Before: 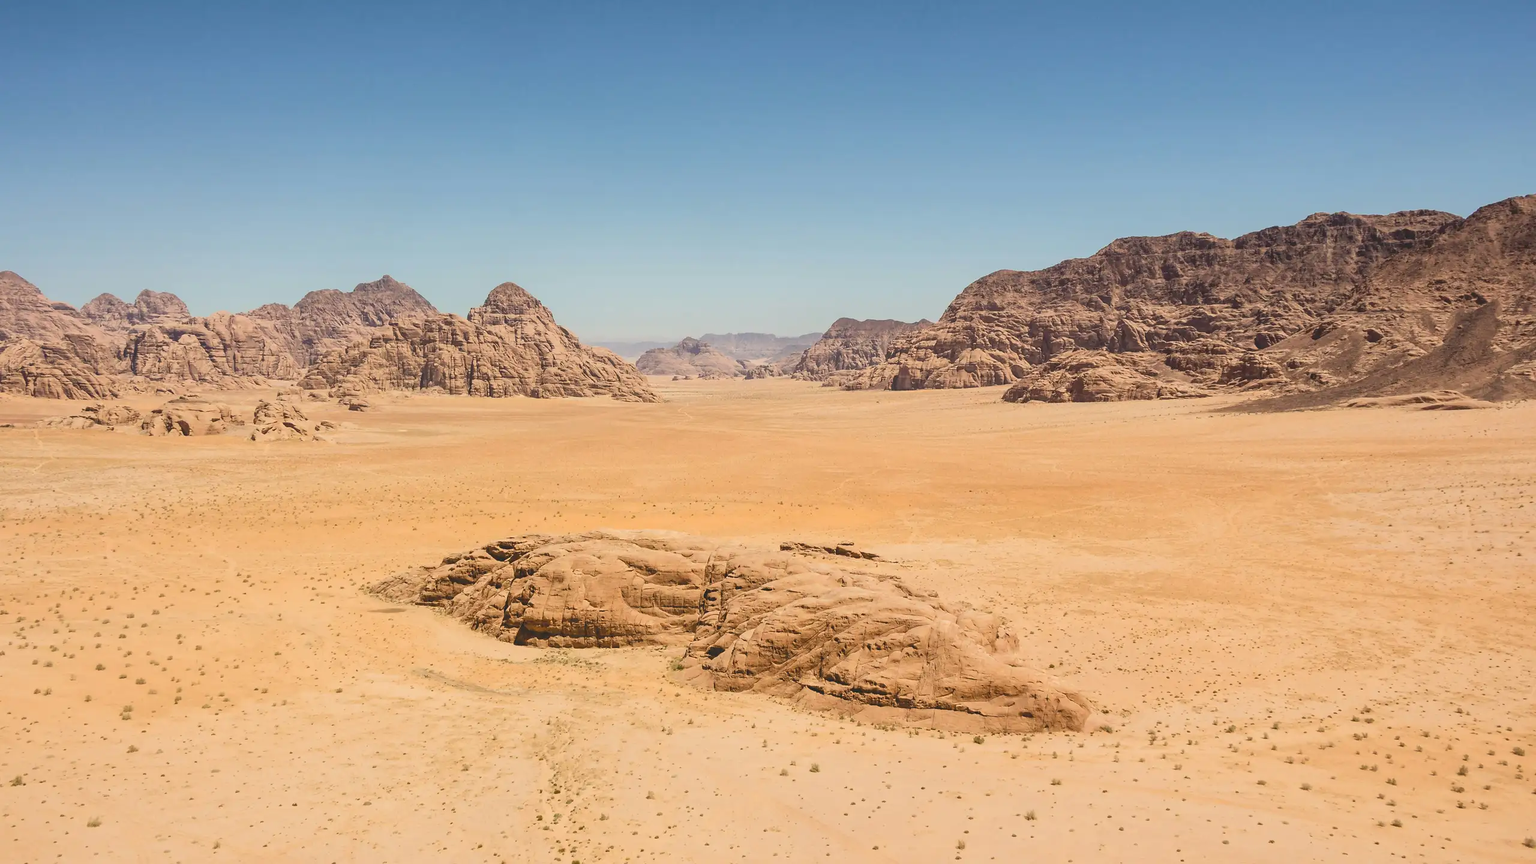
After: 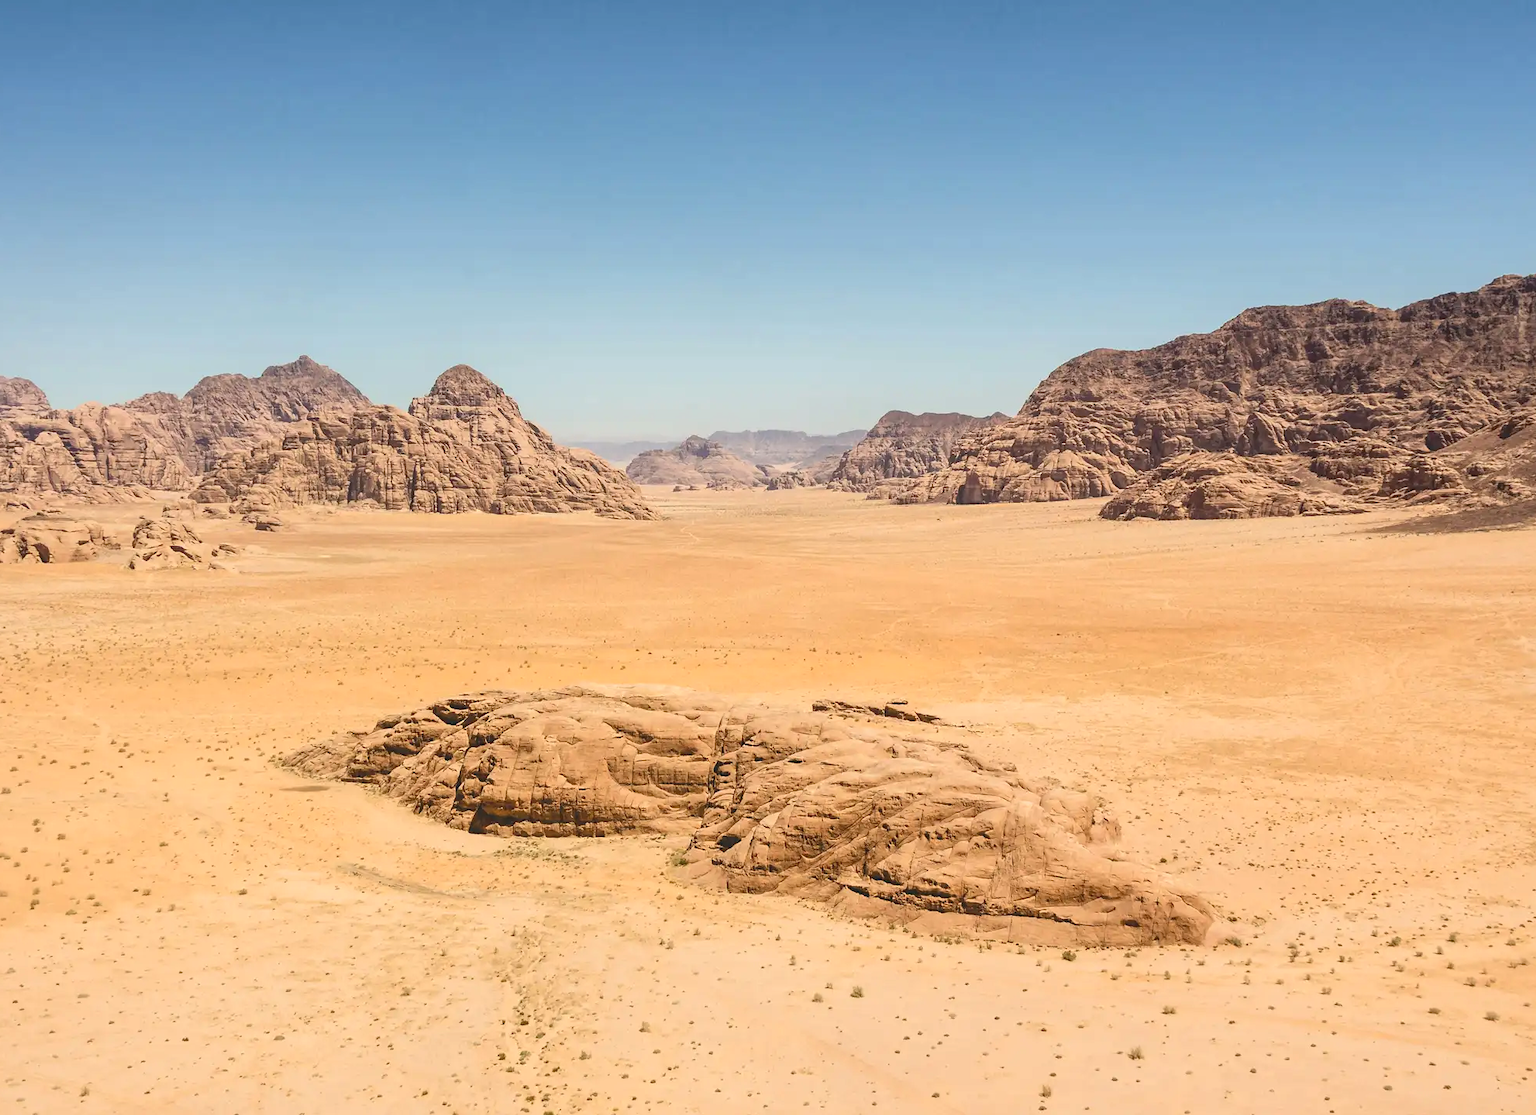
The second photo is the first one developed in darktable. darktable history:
crop: left 9.88%, right 12.664%
levels: levels [0, 0.476, 0.951]
local contrast: highlights 100%, shadows 100%, detail 120%, midtone range 0.2
